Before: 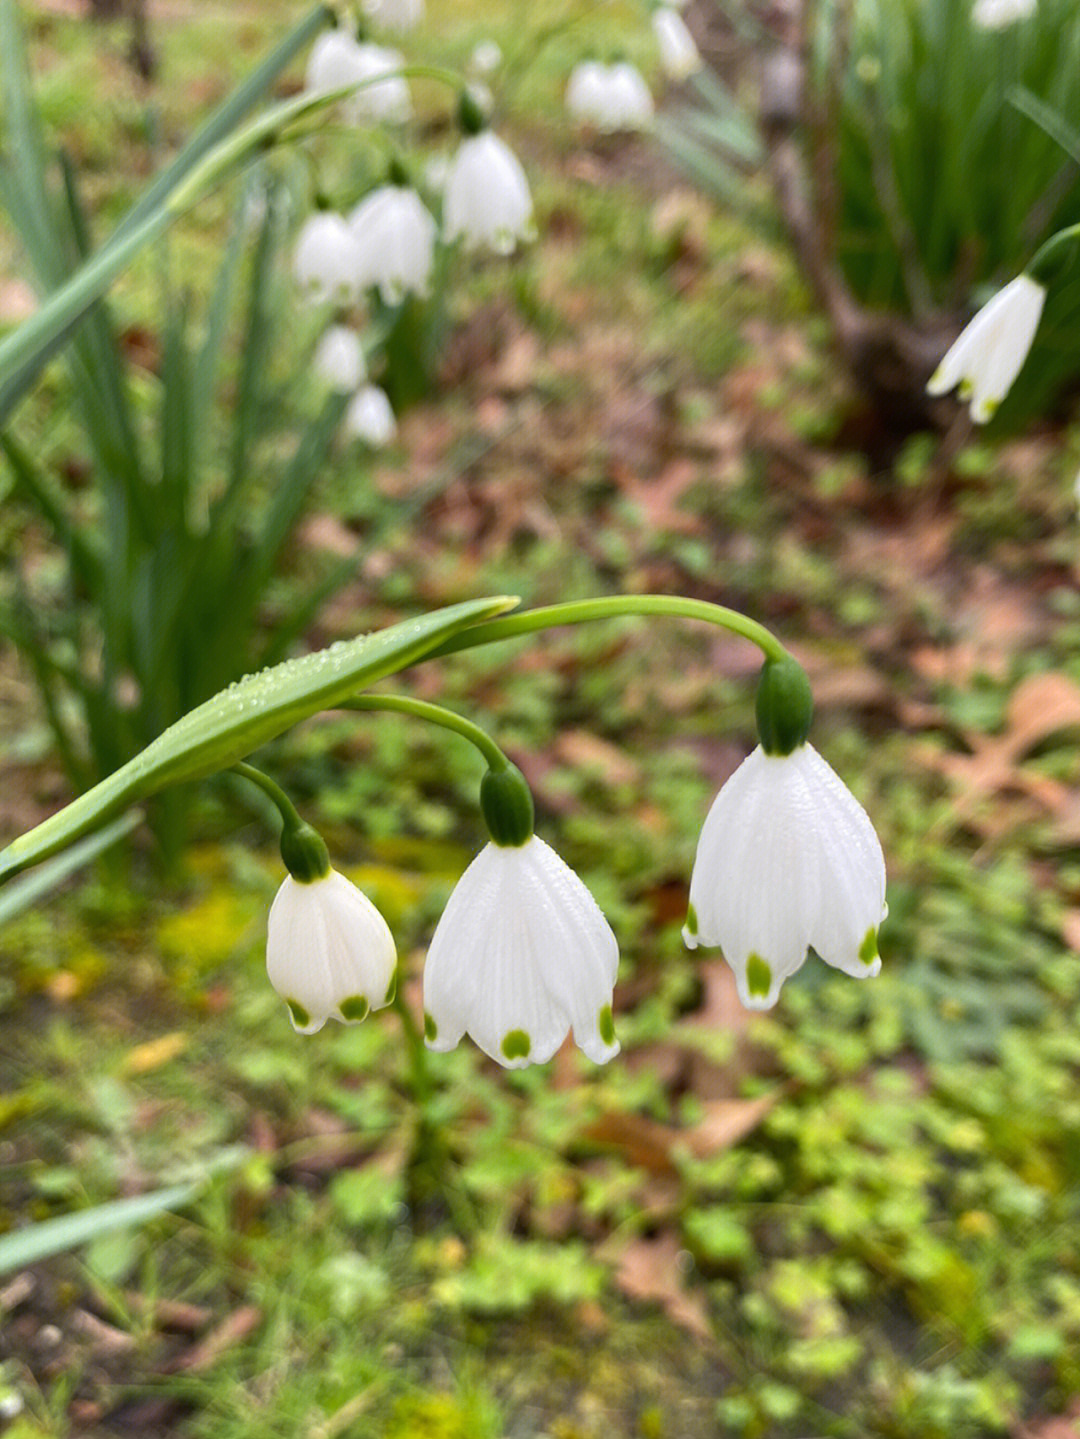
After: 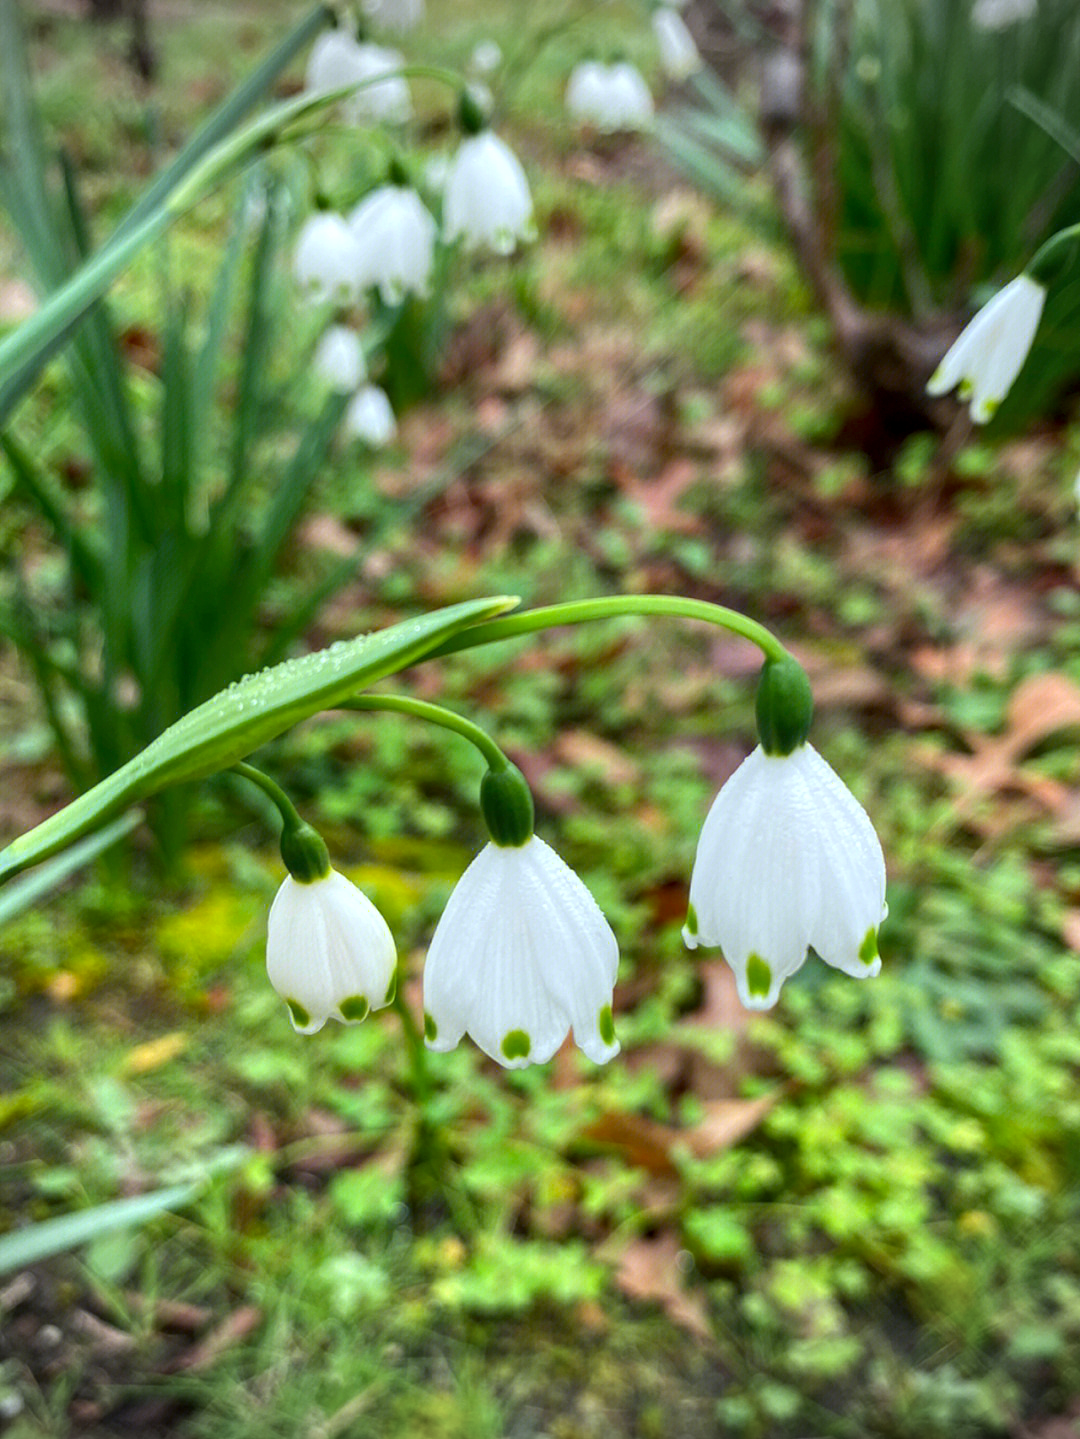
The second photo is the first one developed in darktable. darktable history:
local contrast: on, module defaults
color calibration: output R [0.948, 0.091, -0.04, 0], output G [-0.3, 1.384, -0.085, 0], output B [-0.108, 0.061, 1.08, 0], illuminant Planckian (black body), adaptation linear Bradford (ICC v4), x 0.364, y 0.367, temperature 4415.41 K
vignetting: fall-off start 97.23%, brightness -0.675, width/height ratio 1.183, unbound false
levels: mode automatic, levels [0, 0.618, 1]
